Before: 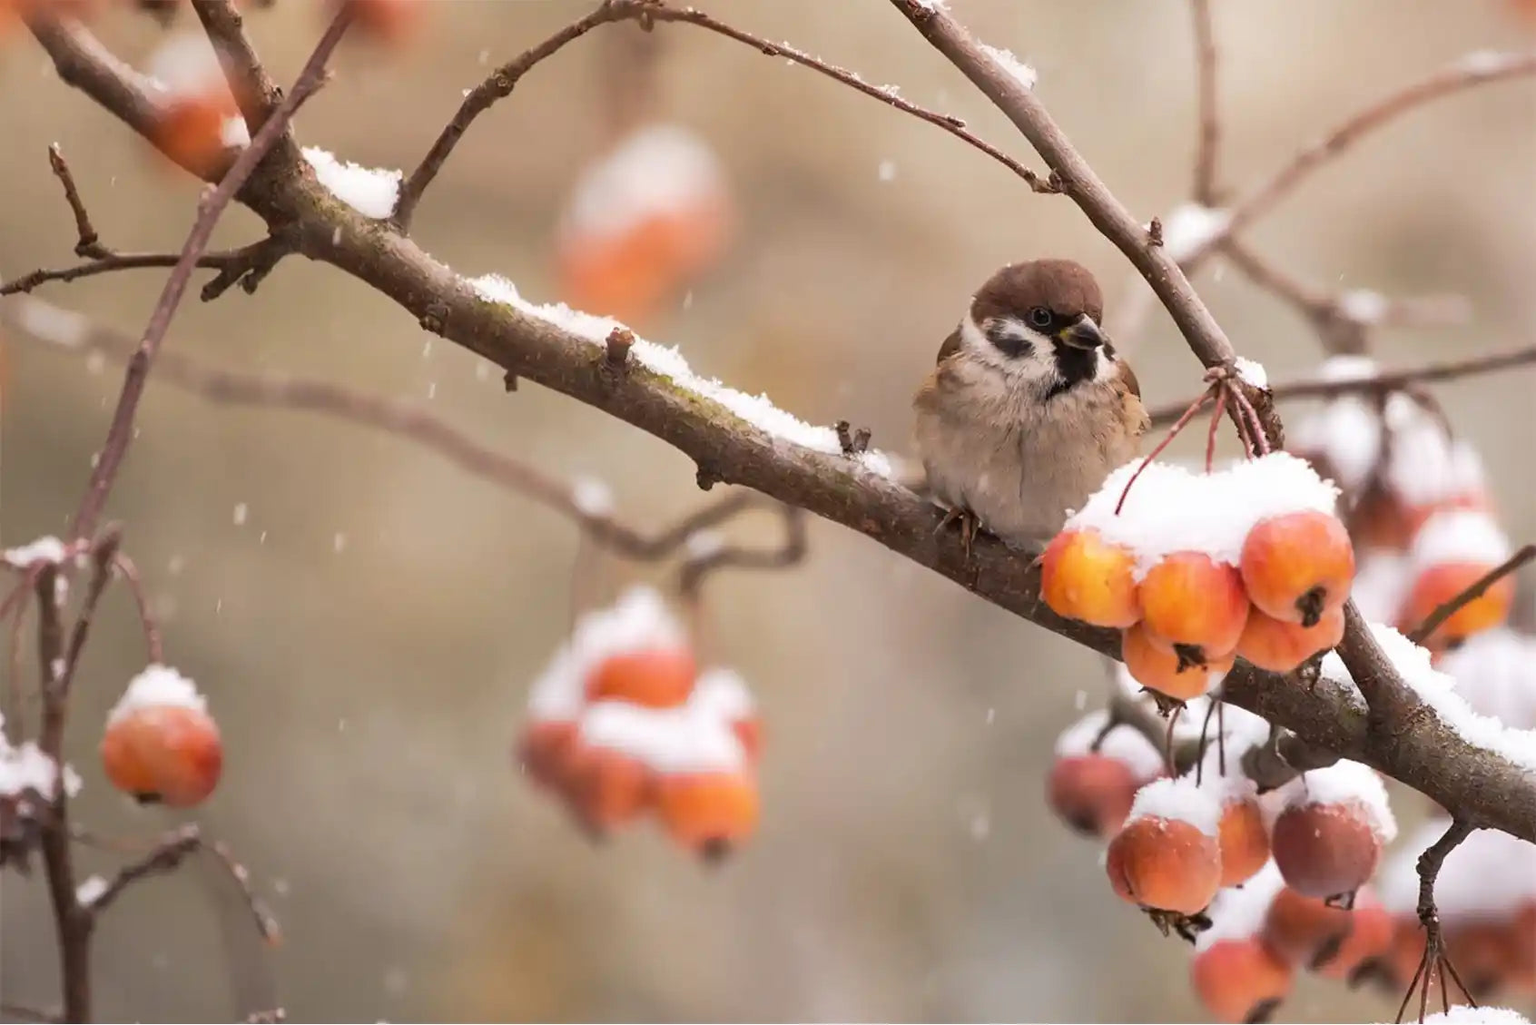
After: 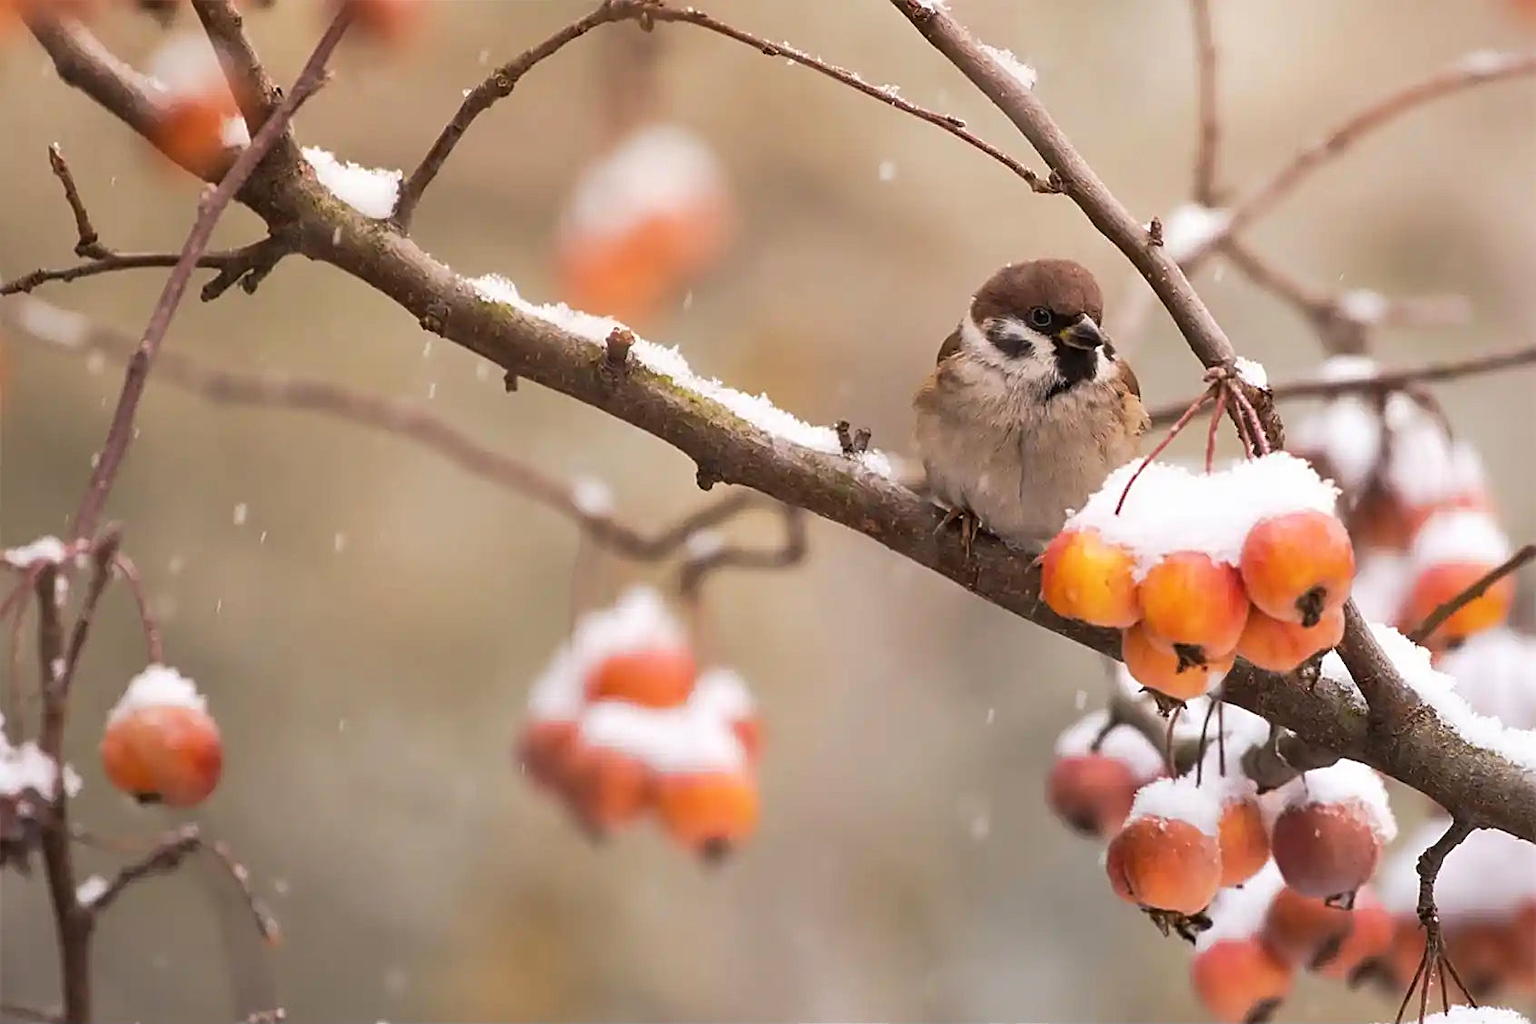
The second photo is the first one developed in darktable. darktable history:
sharpen: on, module defaults
white balance: emerald 1
color balance rgb: global vibrance 20%
